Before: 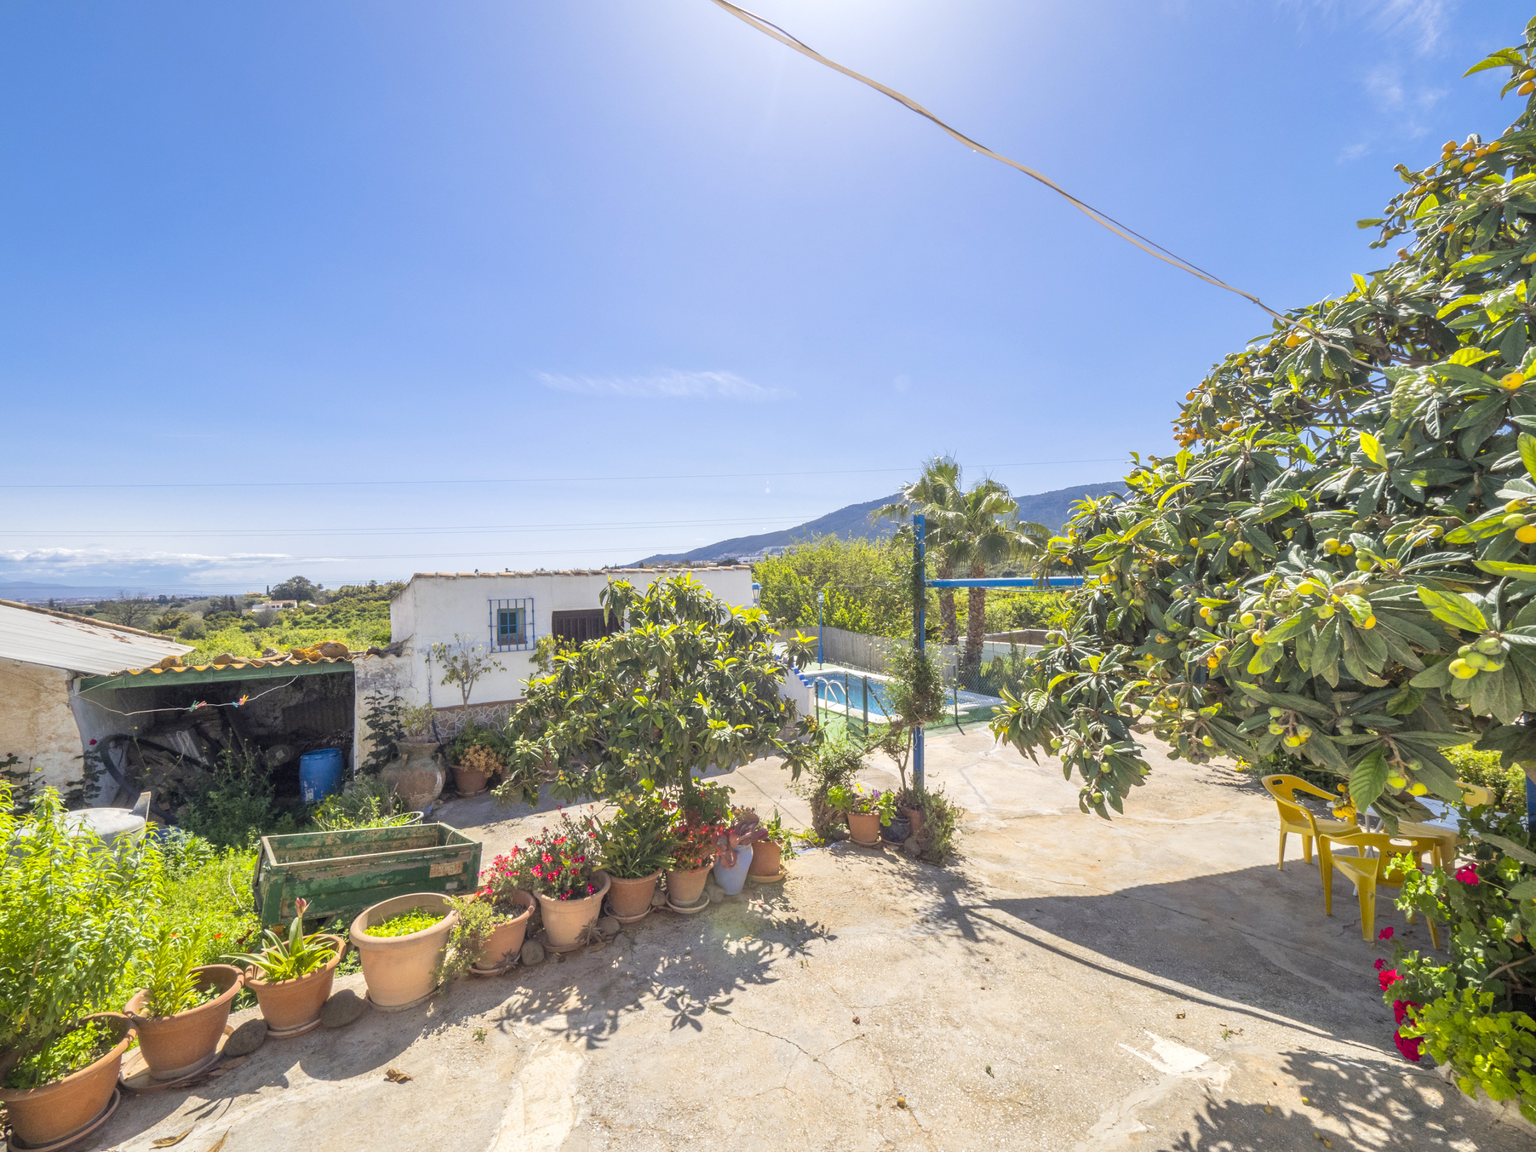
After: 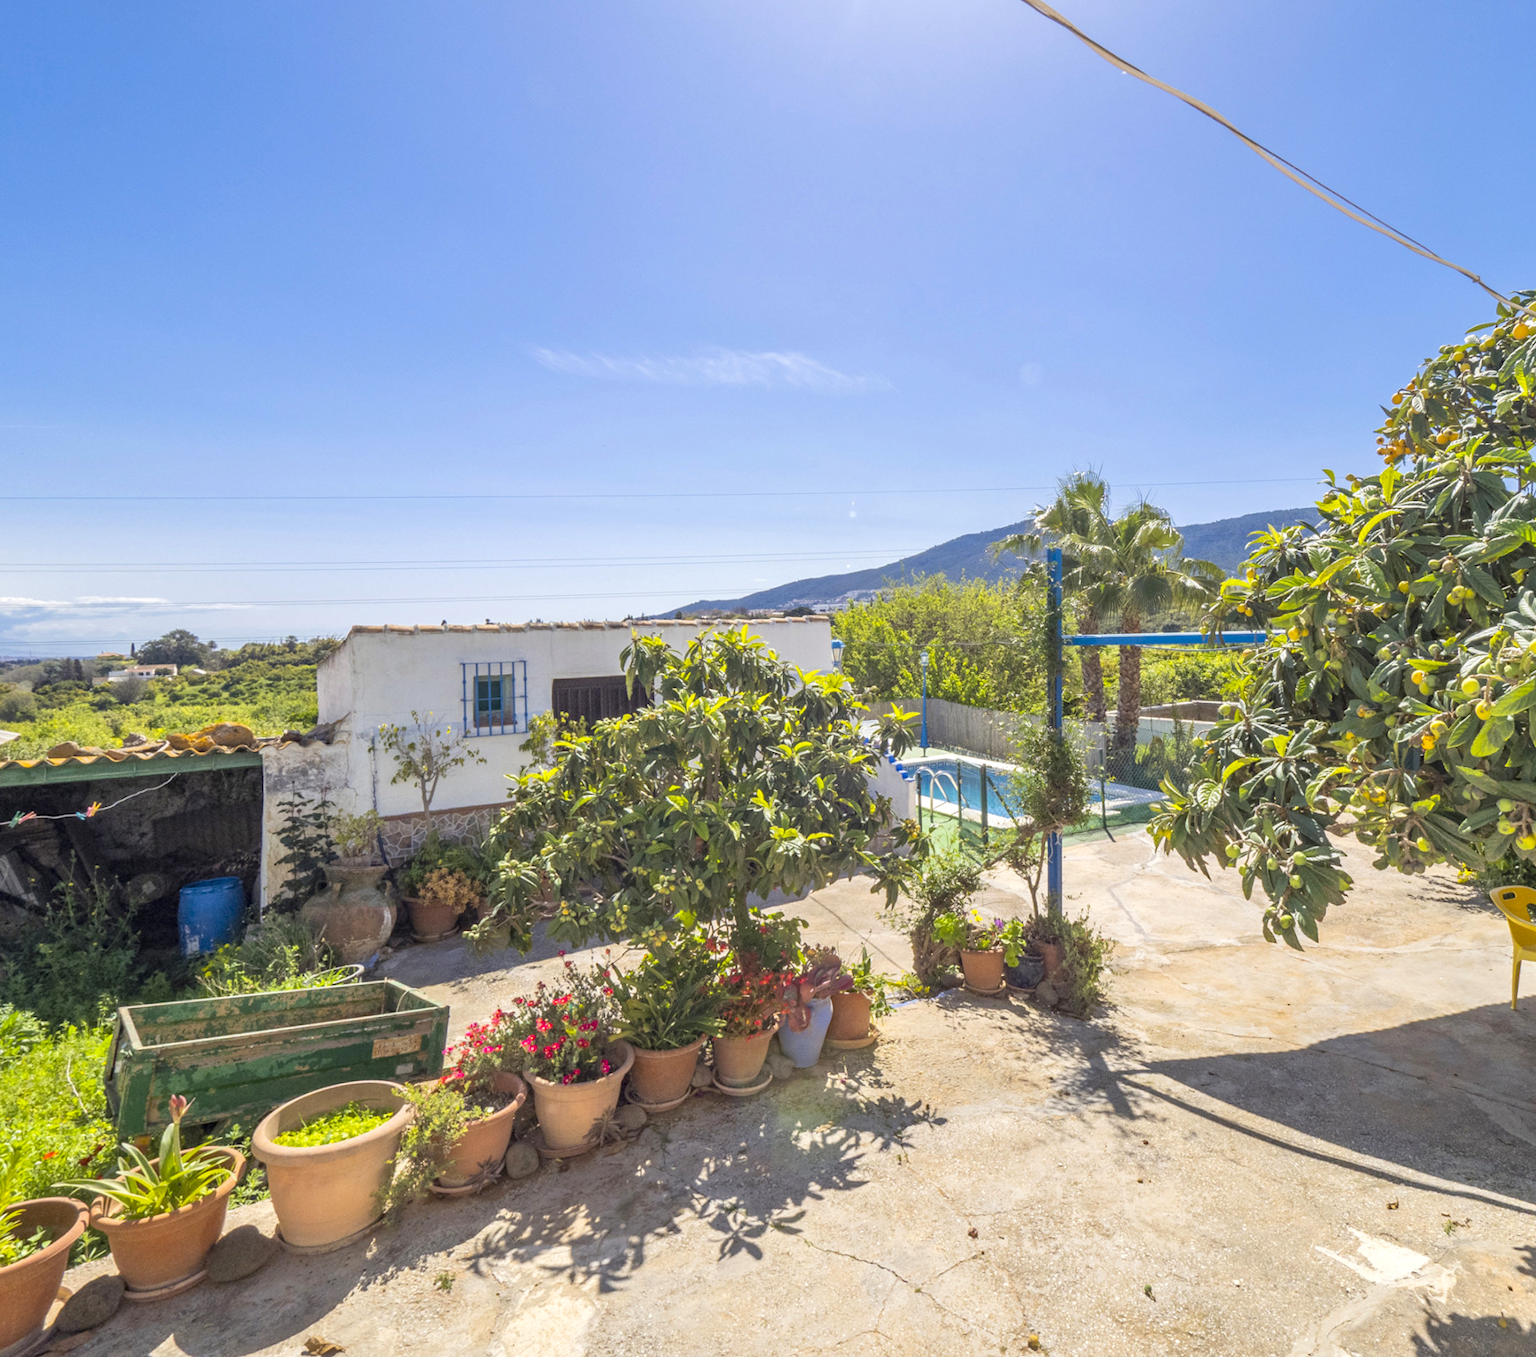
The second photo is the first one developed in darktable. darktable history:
crop and rotate: left 13.15%, top 5.251%, right 12.609%
haze removal: compatibility mode true, adaptive false
rotate and perspective: rotation -0.013°, lens shift (vertical) -0.027, lens shift (horizontal) 0.178, crop left 0.016, crop right 0.989, crop top 0.082, crop bottom 0.918
